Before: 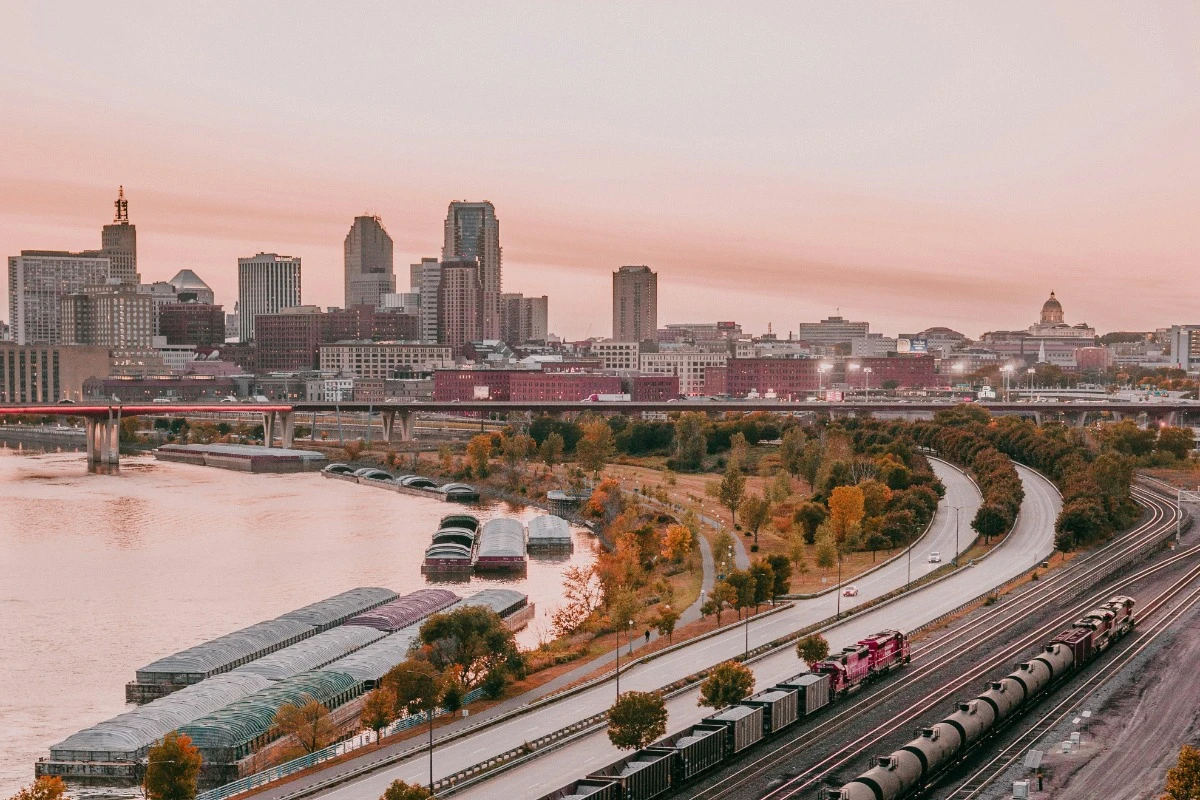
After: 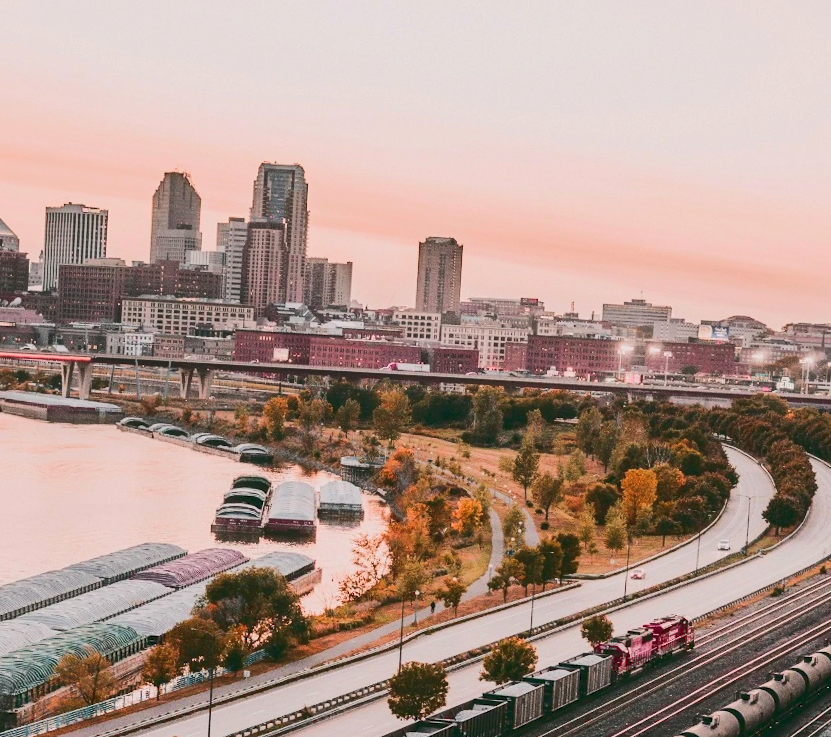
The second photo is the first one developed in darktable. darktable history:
crop and rotate: angle -3.26°, left 14.001%, top 0.044%, right 10.889%, bottom 0.093%
tone curve: curves: ch0 [(0, 0) (0.003, 0.108) (0.011, 0.112) (0.025, 0.117) (0.044, 0.126) (0.069, 0.133) (0.1, 0.146) (0.136, 0.158) (0.177, 0.178) (0.224, 0.212) (0.277, 0.256) (0.335, 0.331) (0.399, 0.423) (0.468, 0.538) (0.543, 0.641) (0.623, 0.721) (0.709, 0.792) (0.801, 0.845) (0.898, 0.917) (1, 1)], color space Lab, linked channels, preserve colors none
